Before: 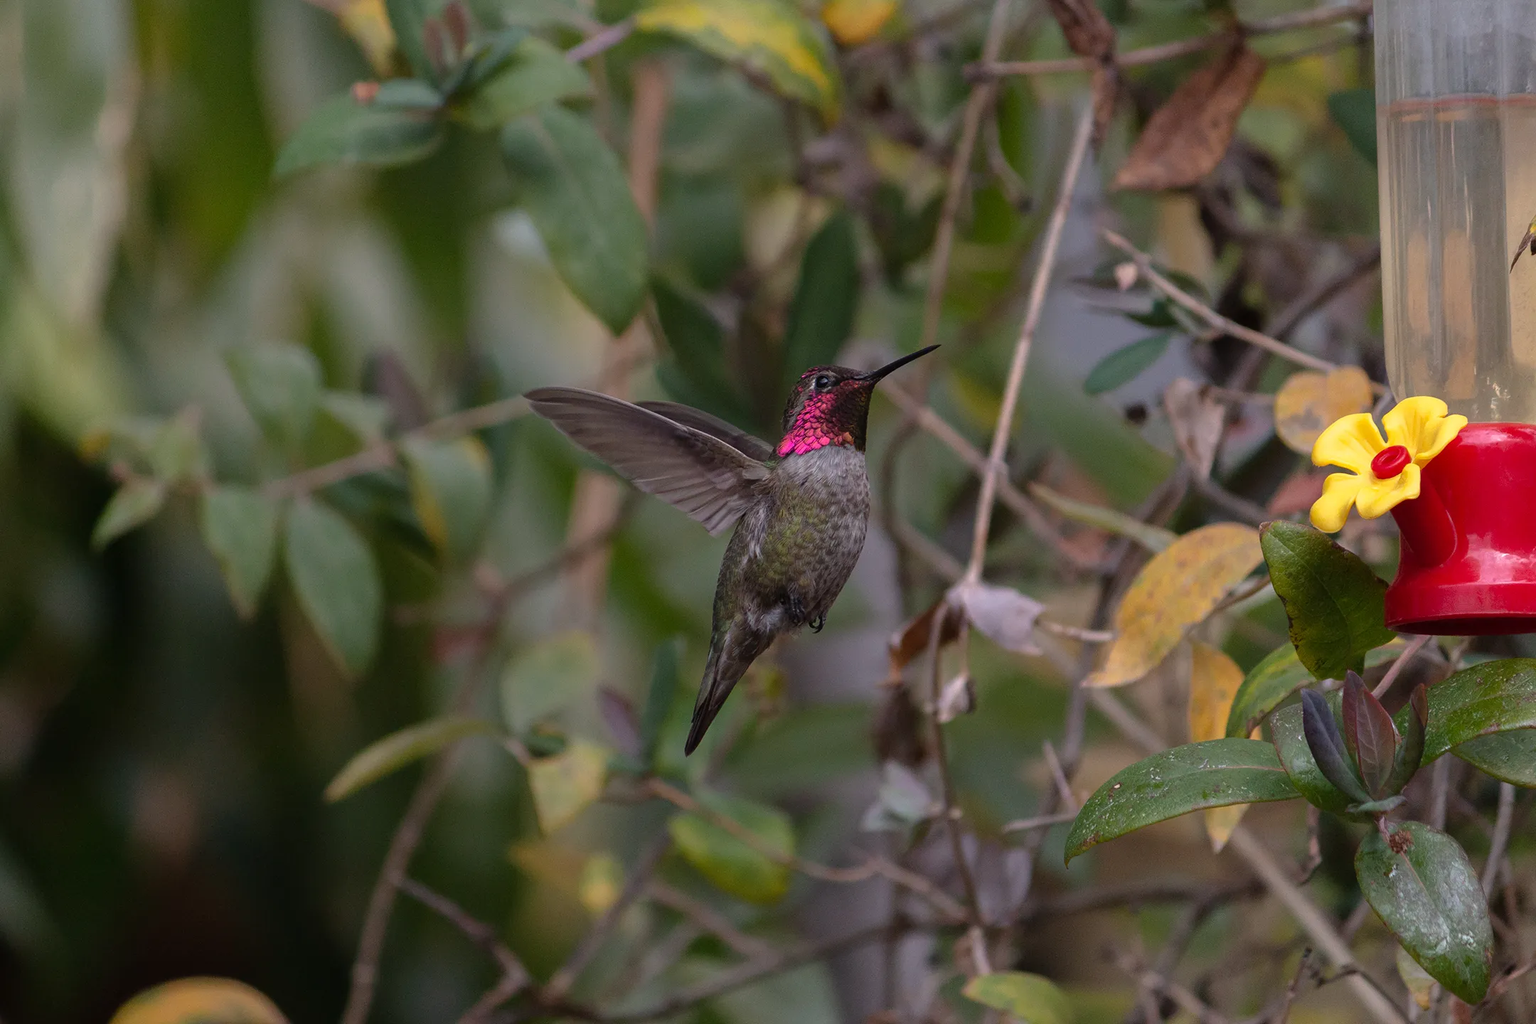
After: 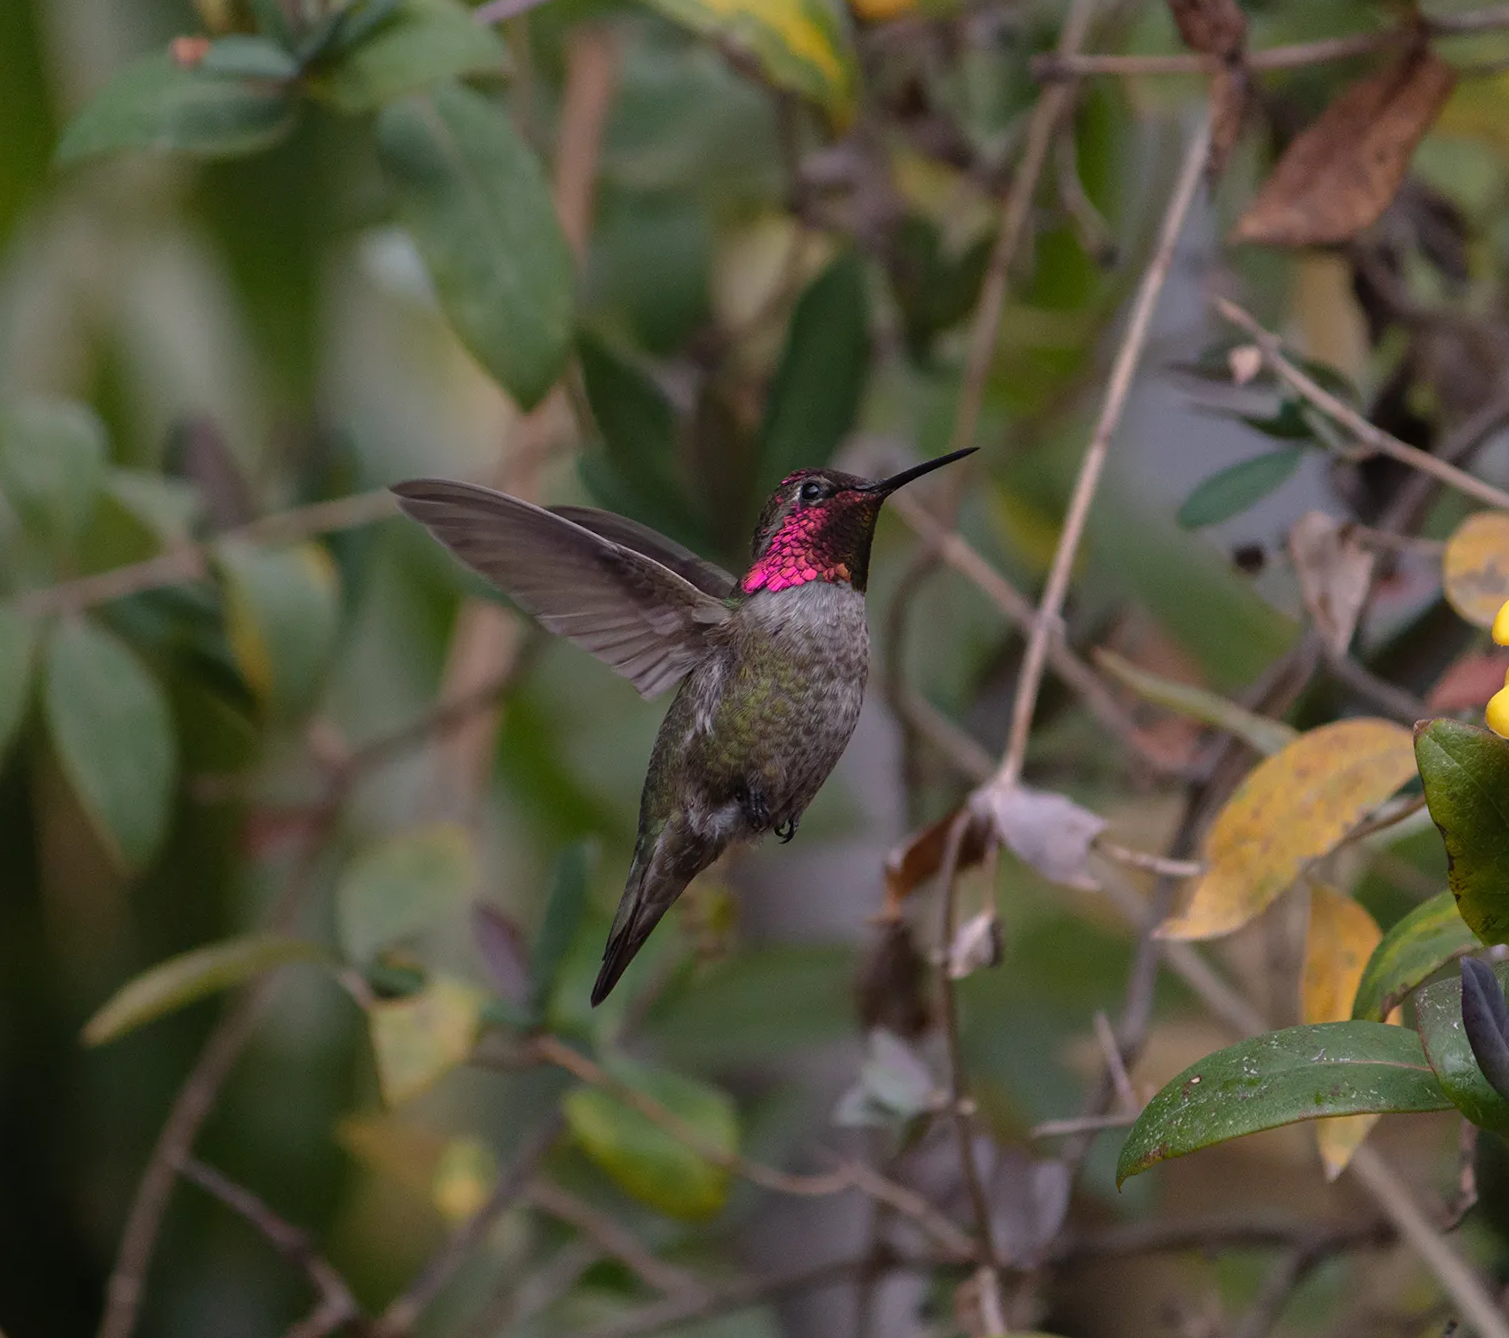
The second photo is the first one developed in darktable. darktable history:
crop and rotate: angle -2.93°, left 13.936%, top 0.017%, right 10.927%, bottom 0.026%
